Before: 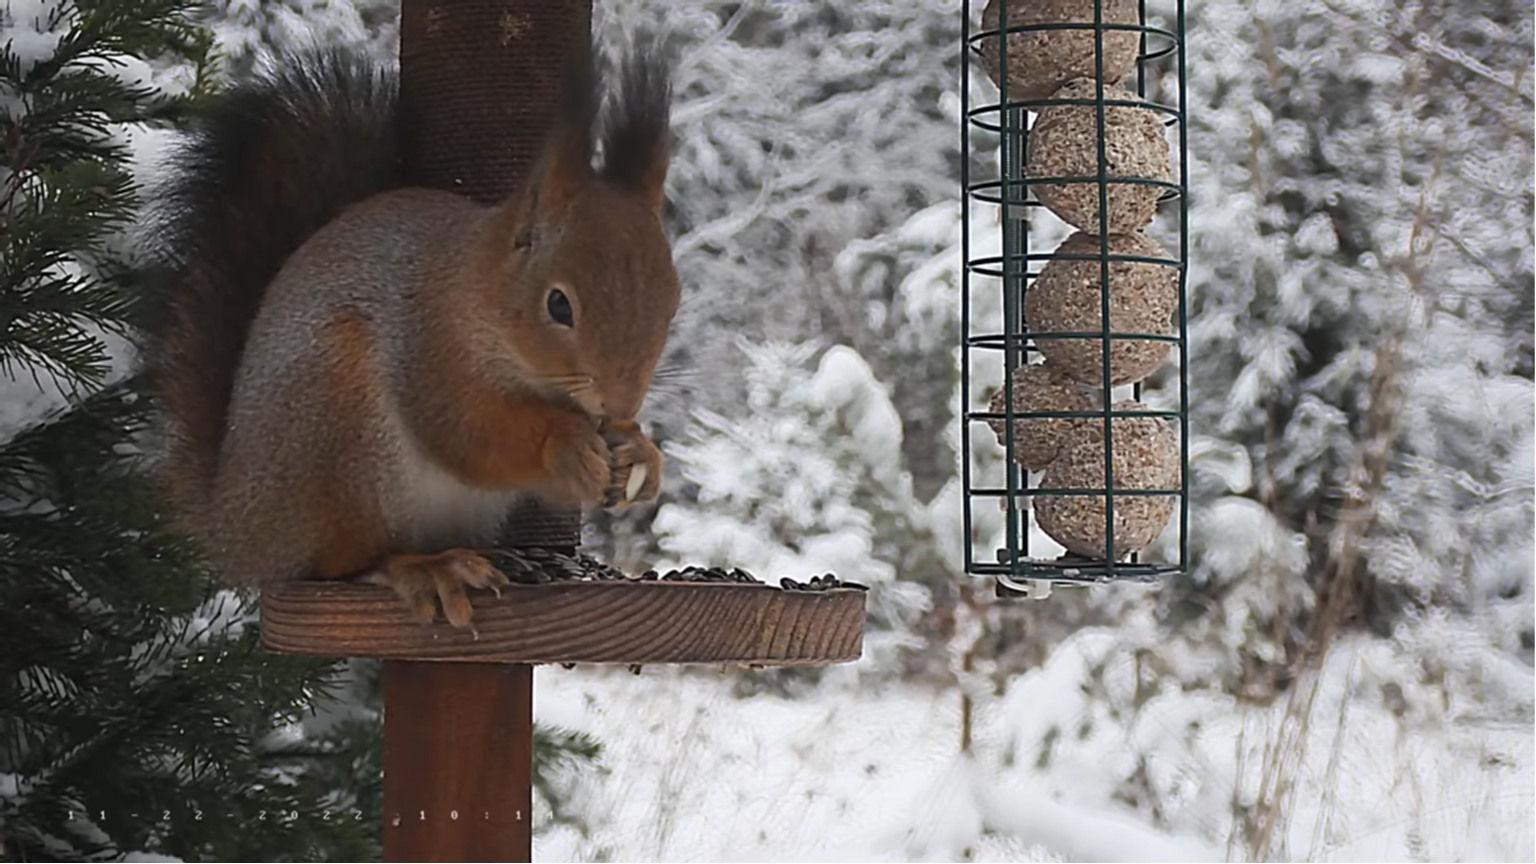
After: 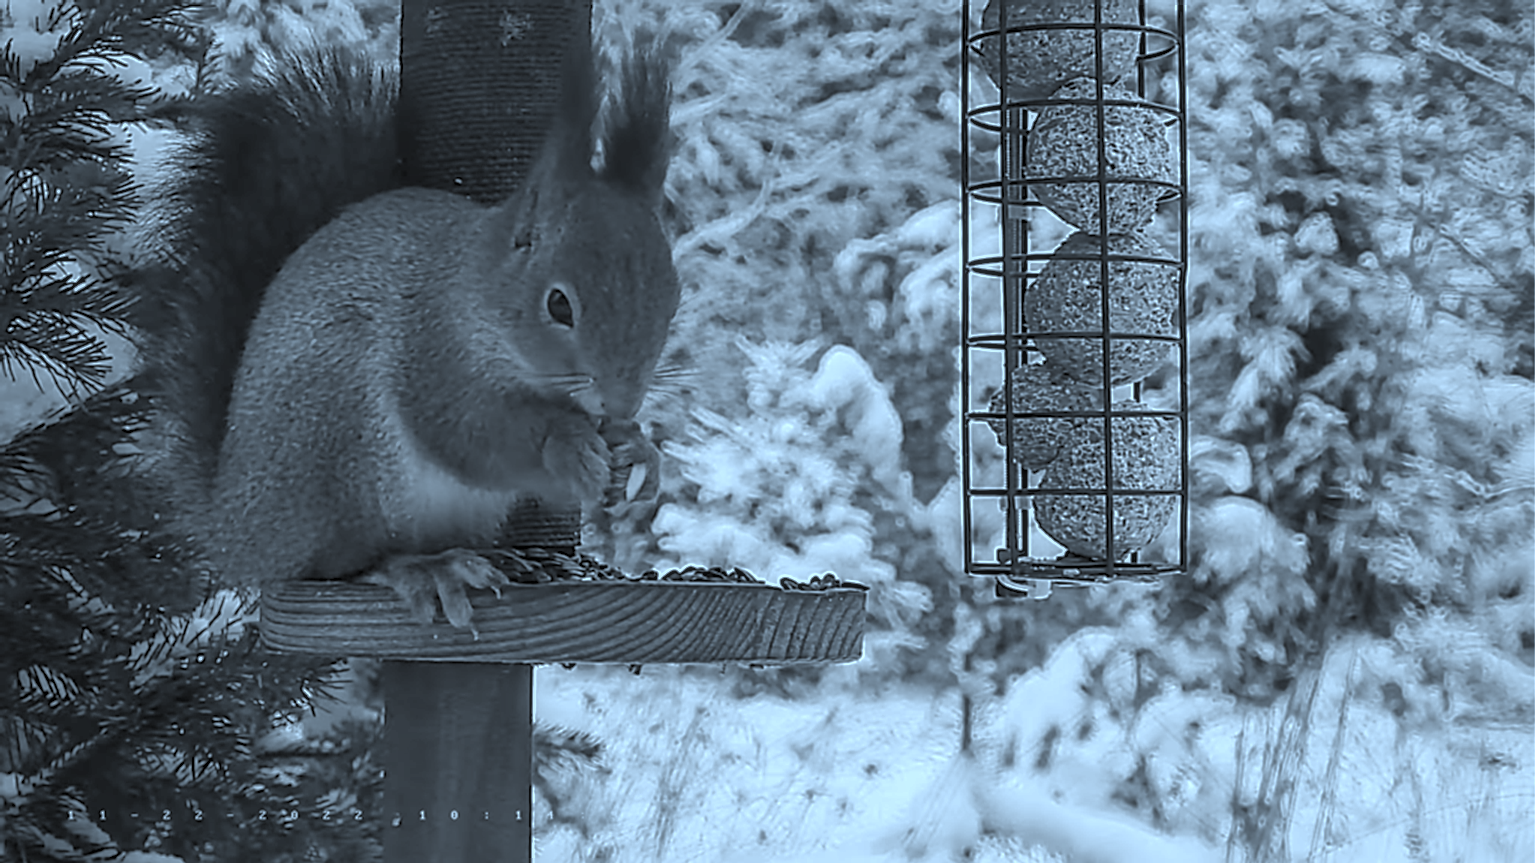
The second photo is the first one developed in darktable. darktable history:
sharpen: on, module defaults
shadows and highlights: on, module defaults
contrast brightness saturation: saturation -0.989
color balance rgb: linear chroma grading › global chroma 19.596%, perceptual saturation grading › global saturation 20%, perceptual saturation grading › highlights -50.214%, perceptual saturation grading › shadows 30.417%, global vibrance 10.945%
color correction: highlights a* -8.88, highlights b* -23.55
crop: left 0.023%
local contrast: highlights 3%, shadows 1%, detail 133%
